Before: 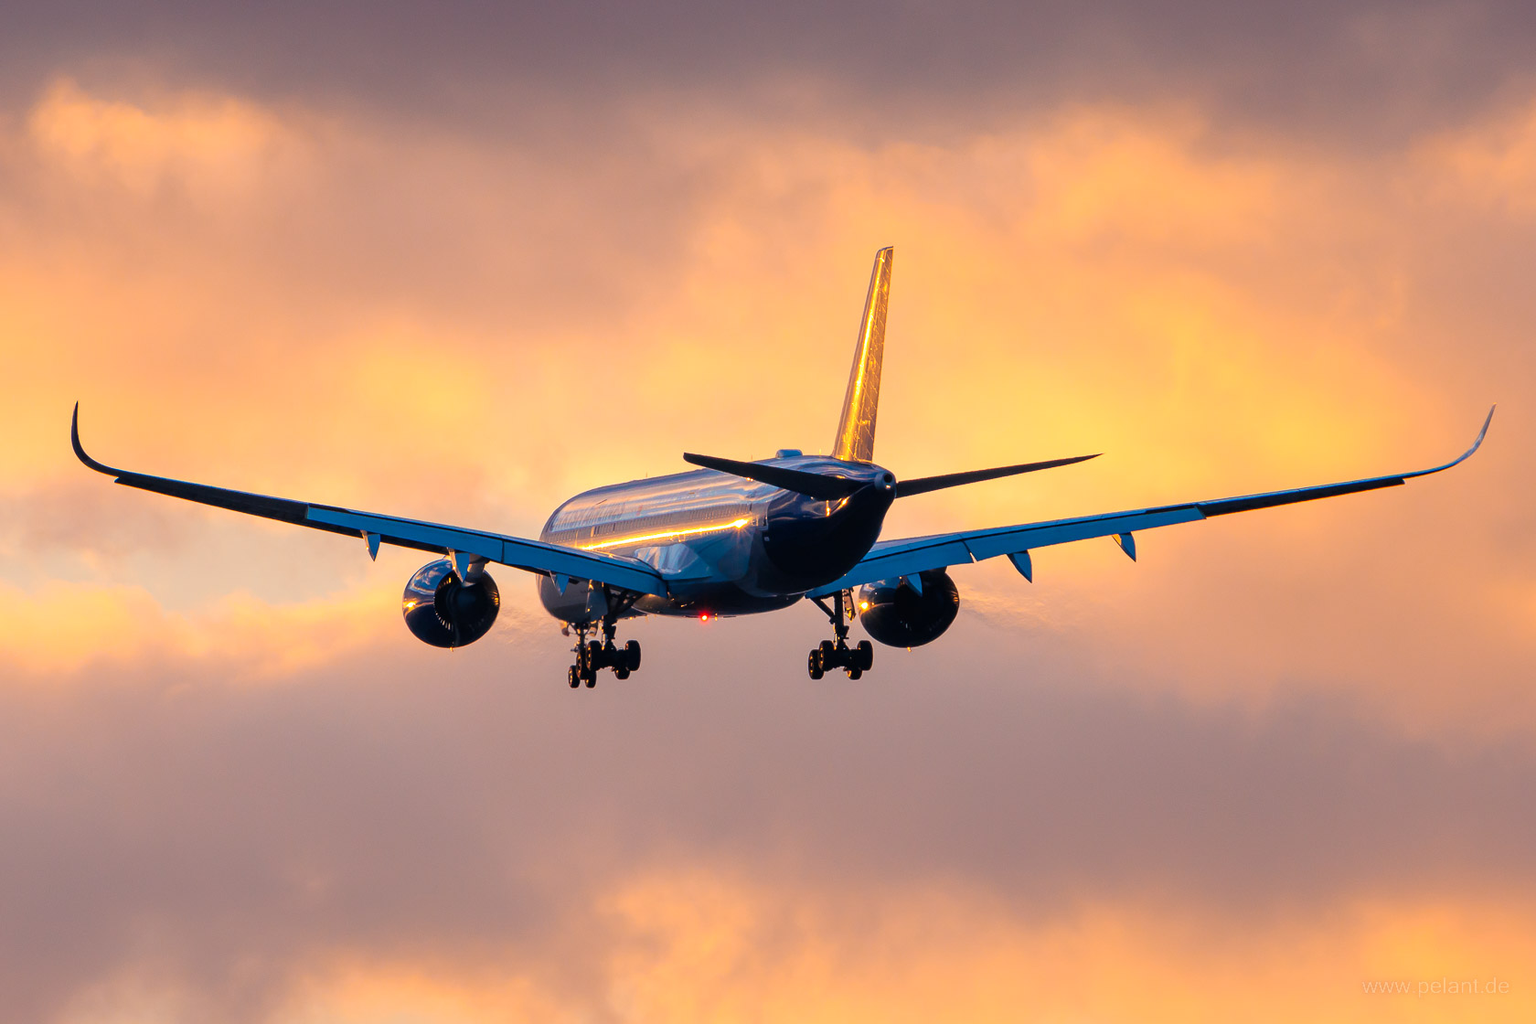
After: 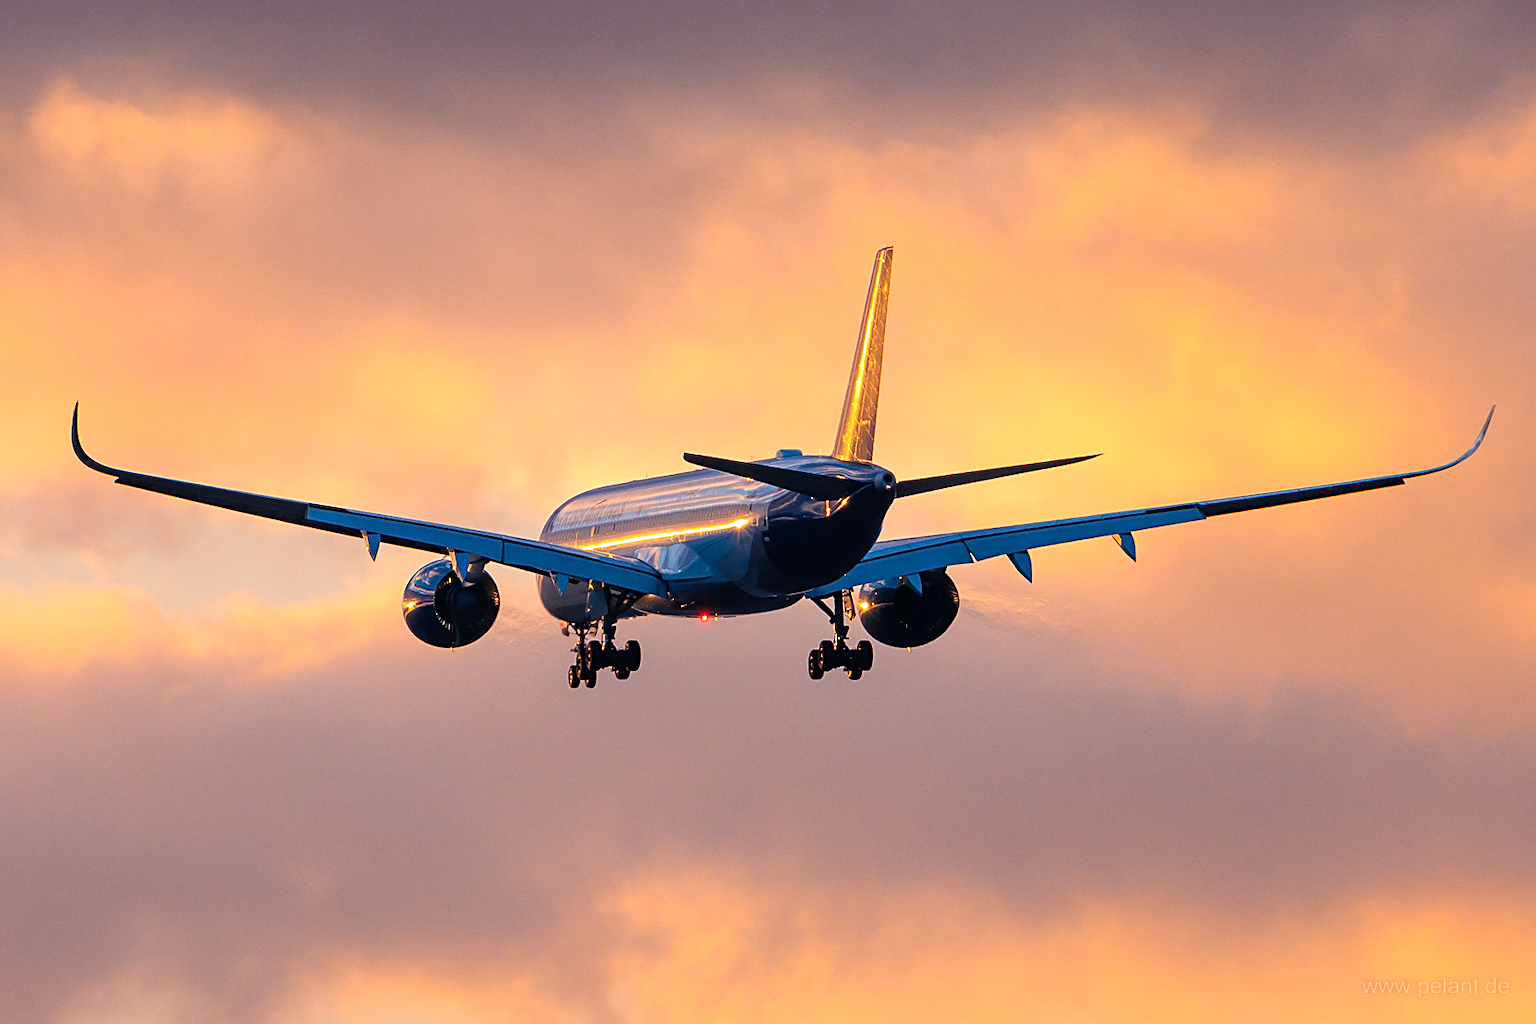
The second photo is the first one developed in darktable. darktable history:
white balance: red 1.009, blue 1.027
sharpen: on, module defaults
grain: coarseness 0.09 ISO, strength 10%
